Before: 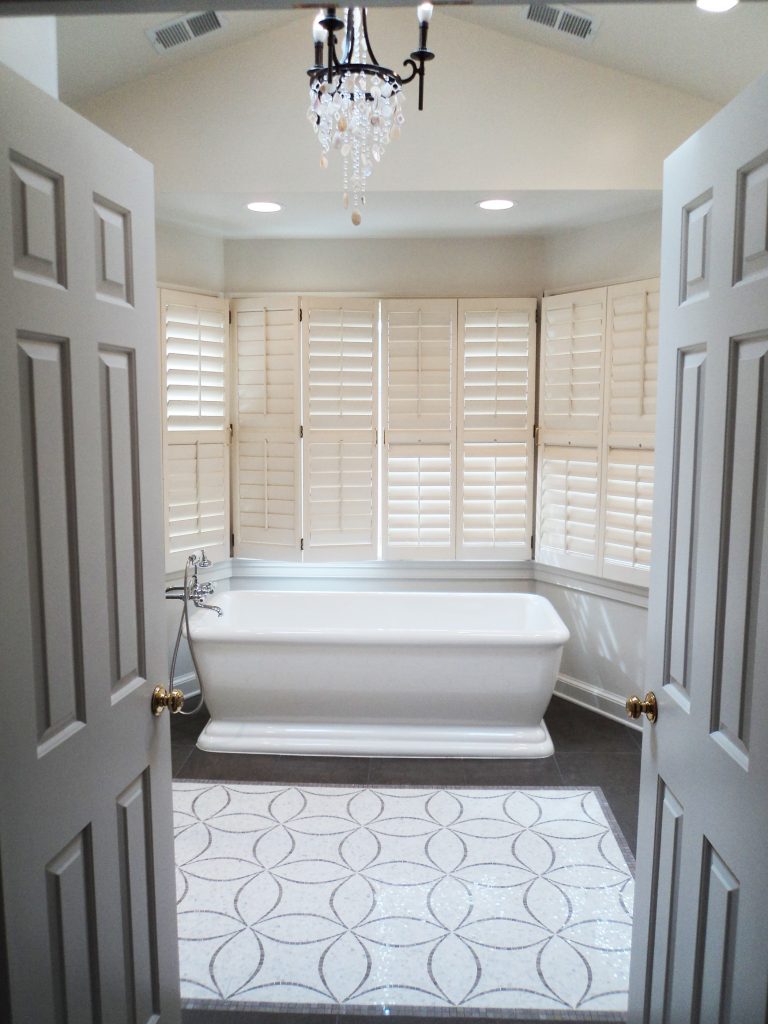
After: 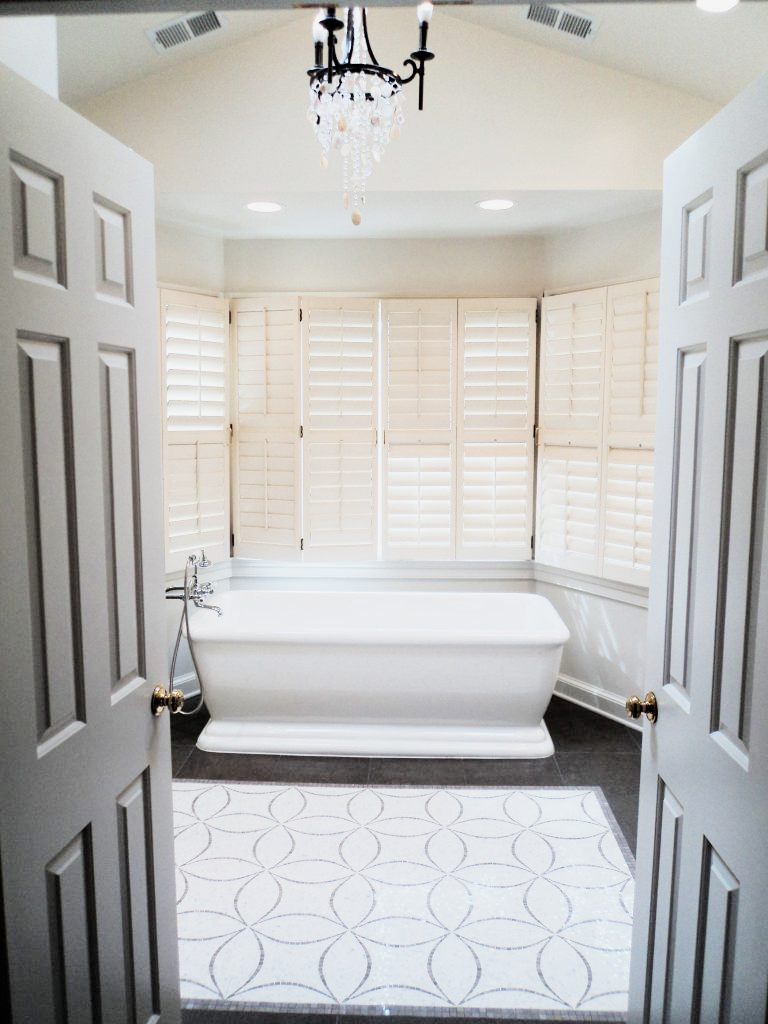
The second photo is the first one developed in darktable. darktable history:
filmic rgb: black relative exposure -5 EV, hardness 2.88, contrast 1.4, highlights saturation mix -30%
exposure: black level correction -0.002, exposure 0.54 EV, compensate highlight preservation false
